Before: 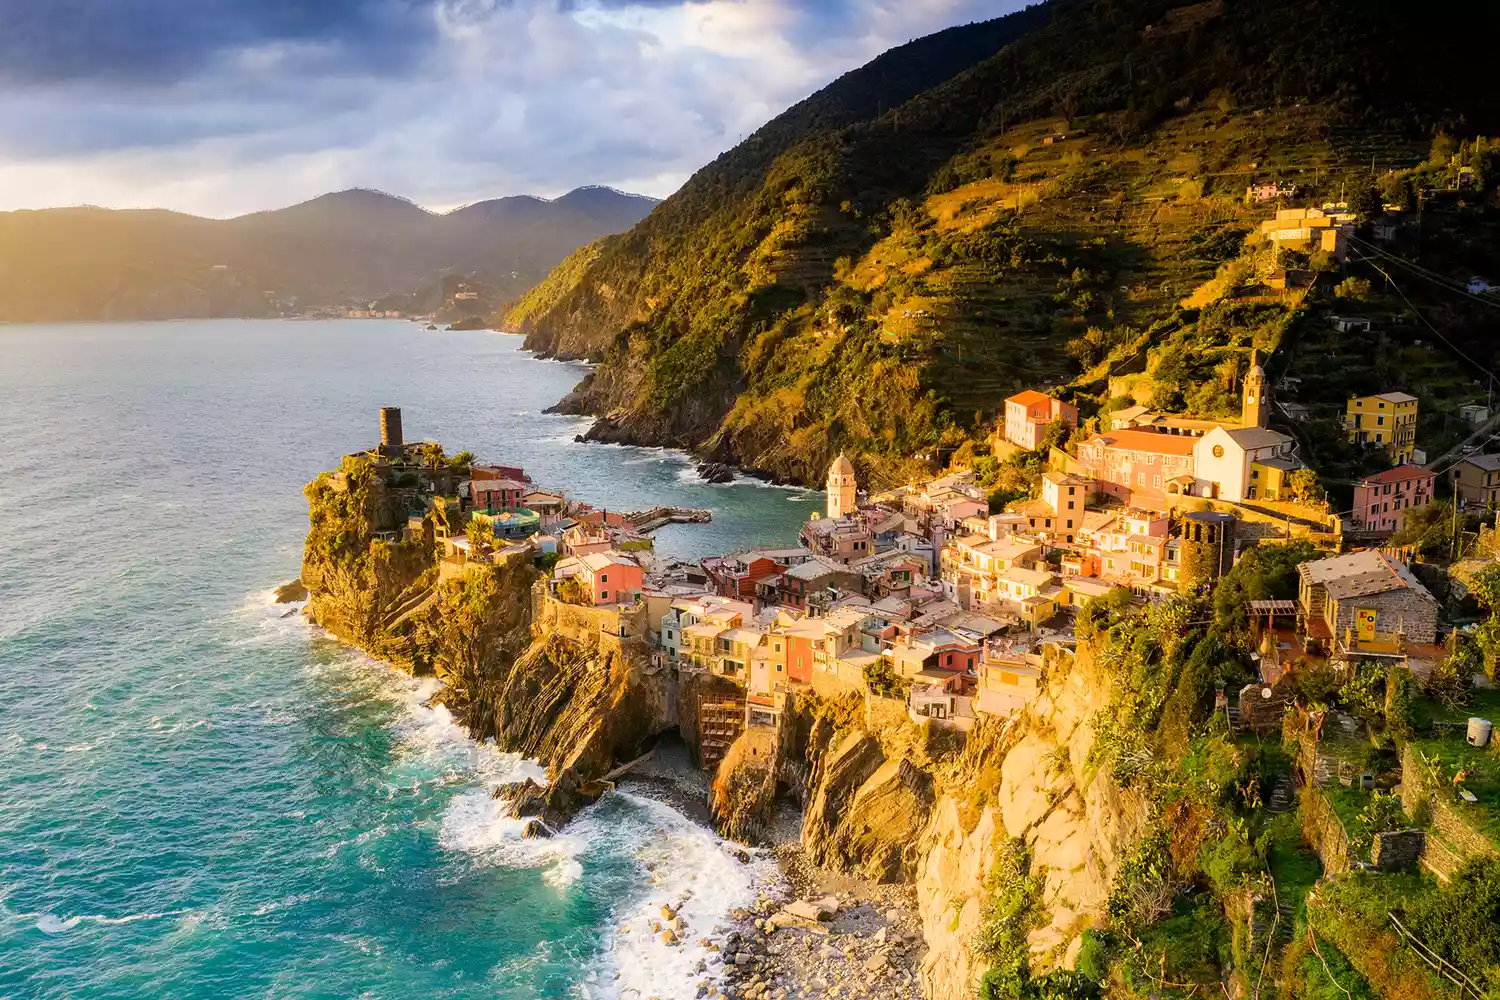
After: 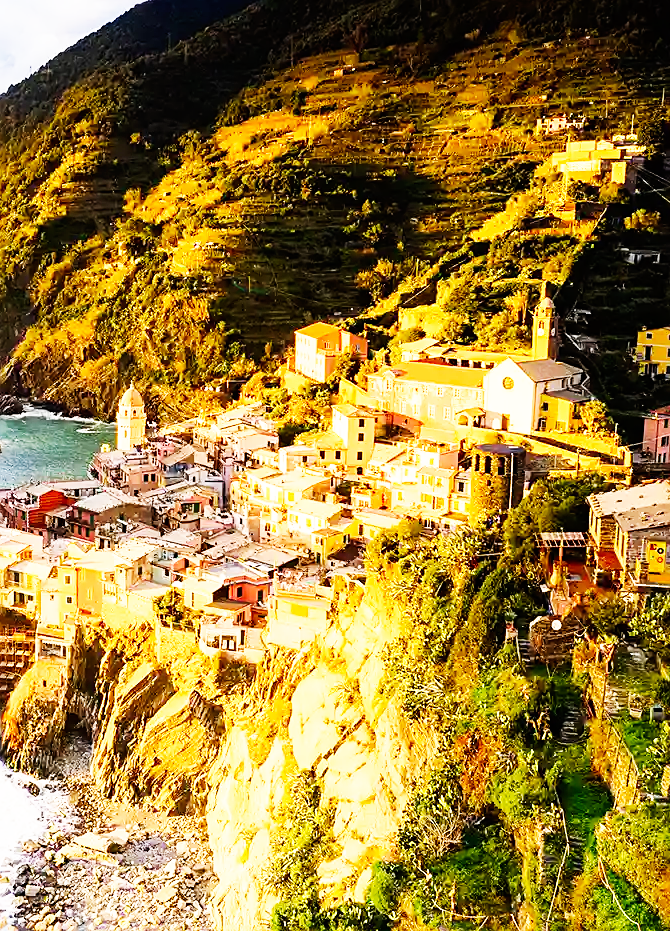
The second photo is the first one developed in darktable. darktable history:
crop: left 47.355%, top 6.837%, right 7.929%
base curve: curves: ch0 [(0, 0) (0.007, 0.004) (0.027, 0.03) (0.046, 0.07) (0.207, 0.54) (0.442, 0.872) (0.673, 0.972) (1, 1)], preserve colors none
sharpen: on, module defaults
